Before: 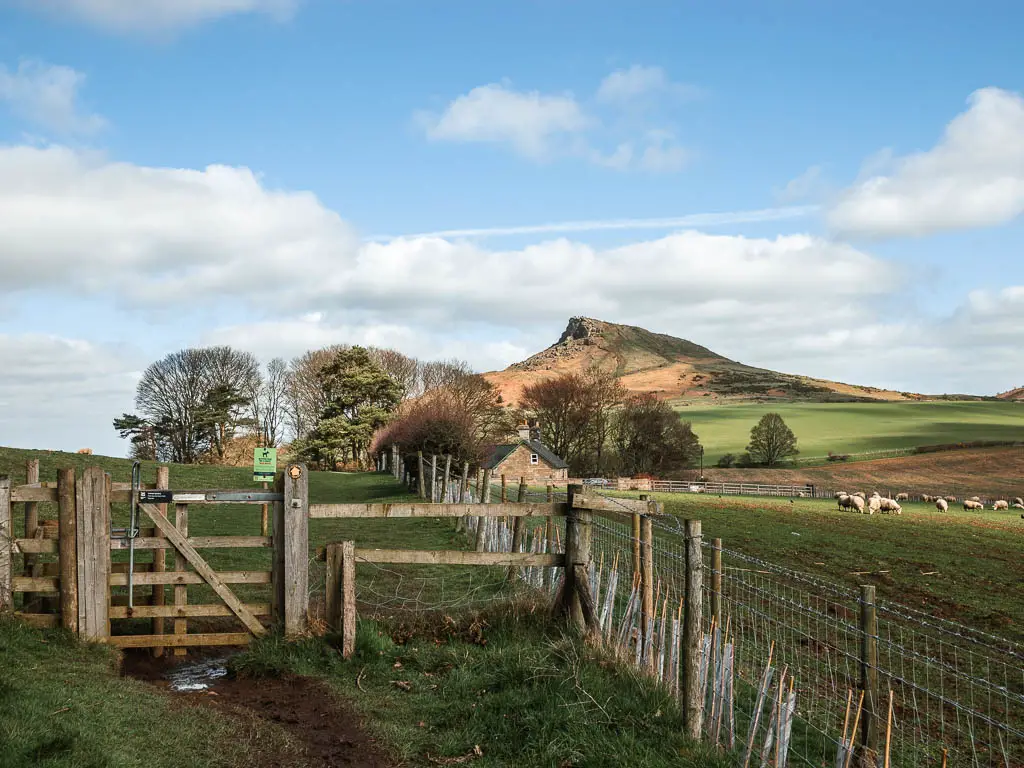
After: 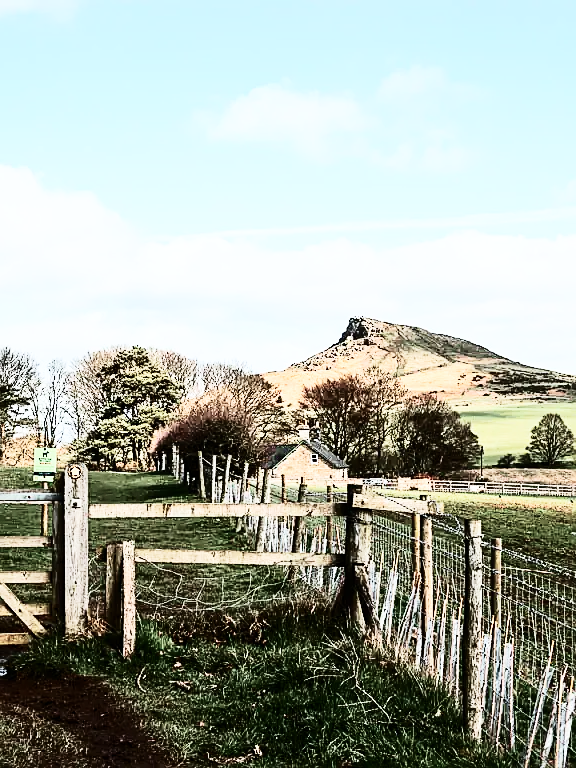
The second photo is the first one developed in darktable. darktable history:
base curve: curves: ch0 [(0, 0) (0.036, 0.025) (0.121, 0.166) (0.206, 0.329) (0.605, 0.79) (1, 1)], preserve colors none
crop: left 21.496%, right 22.254%
white balance: red 0.98, blue 1.034
tone equalizer: on, module defaults
contrast brightness saturation: contrast 0.25, saturation -0.31
tone curve: curves: ch0 [(0, 0) (0.003, 0.002) (0.011, 0.008) (0.025, 0.019) (0.044, 0.034) (0.069, 0.053) (0.1, 0.079) (0.136, 0.127) (0.177, 0.191) (0.224, 0.274) (0.277, 0.367) (0.335, 0.465) (0.399, 0.552) (0.468, 0.643) (0.543, 0.737) (0.623, 0.82) (0.709, 0.891) (0.801, 0.928) (0.898, 0.963) (1, 1)], color space Lab, independent channels, preserve colors none
sharpen: on, module defaults
